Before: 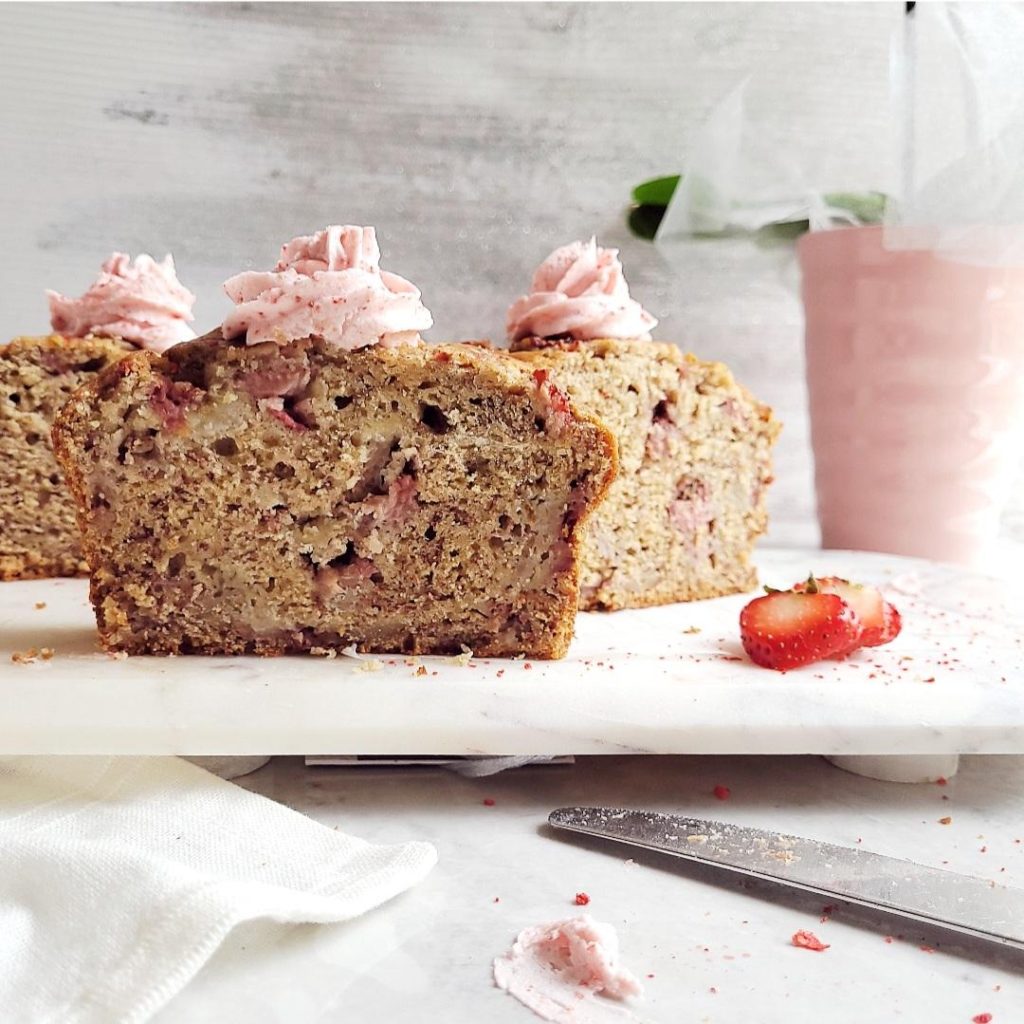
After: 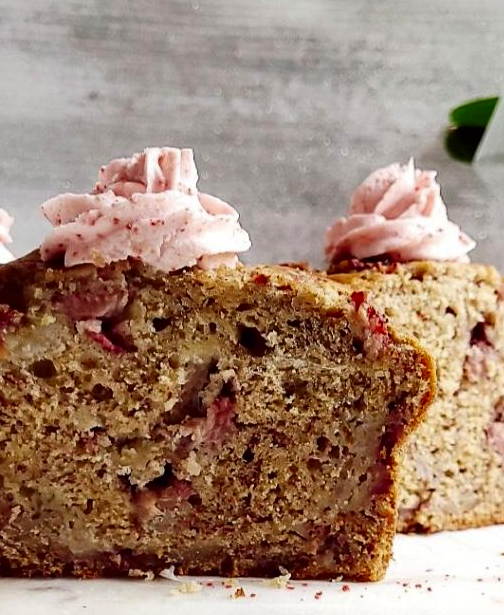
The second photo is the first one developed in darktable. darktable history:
crop: left 17.835%, top 7.675%, right 32.881%, bottom 32.213%
contrast brightness saturation: contrast 0.1, brightness -0.26, saturation 0.14
